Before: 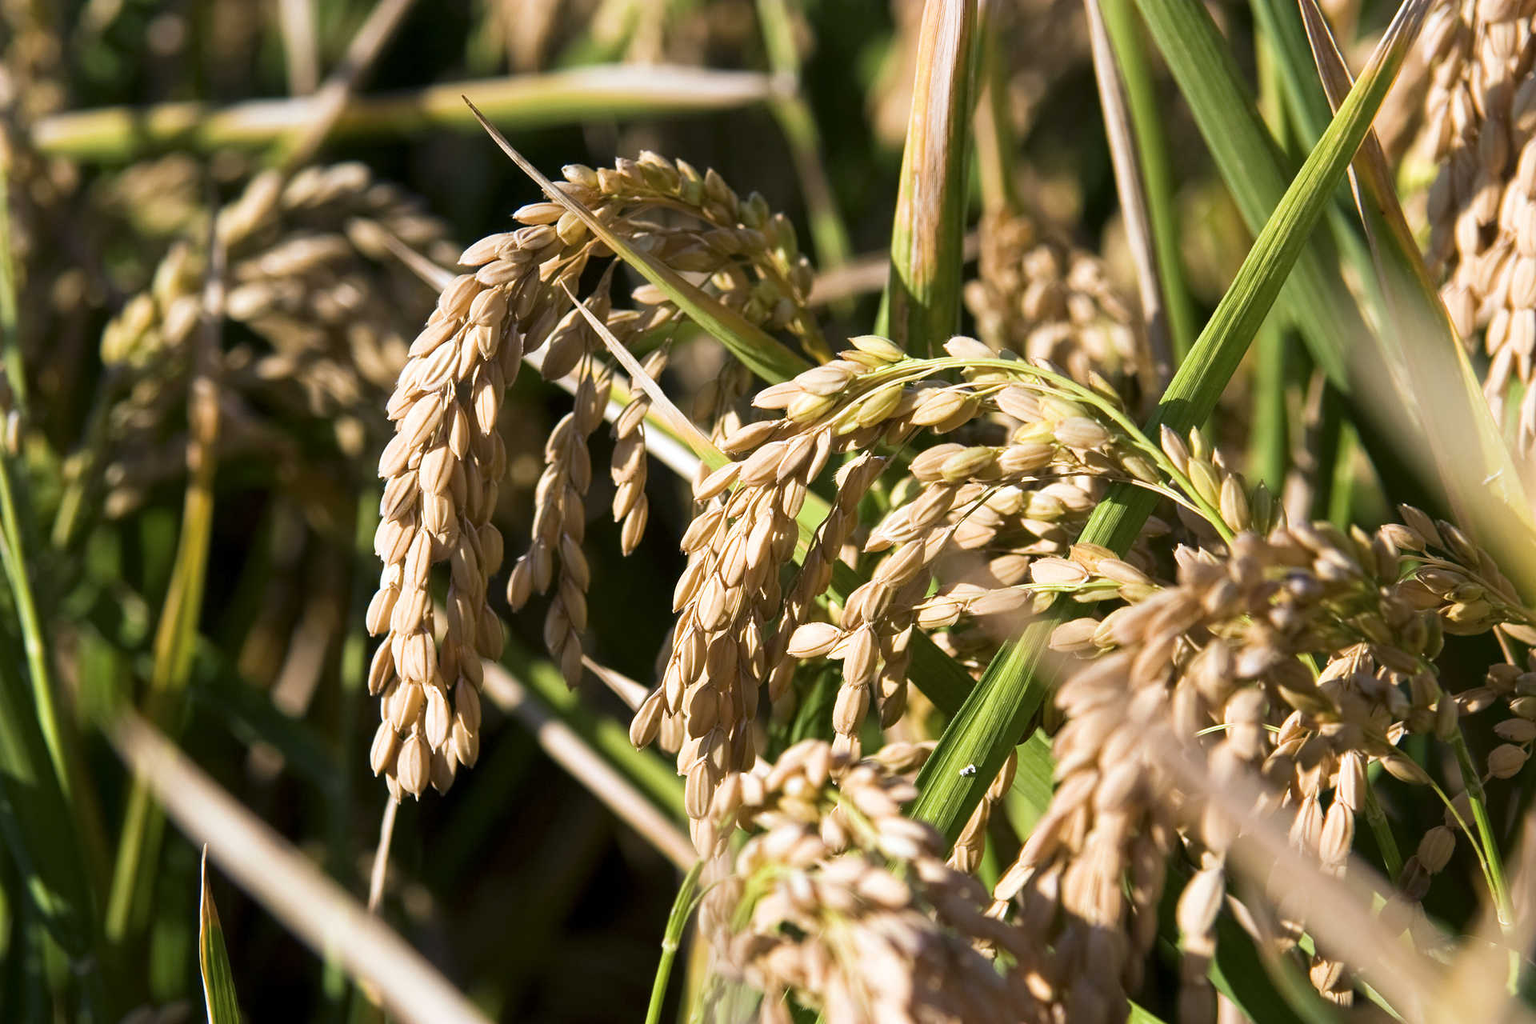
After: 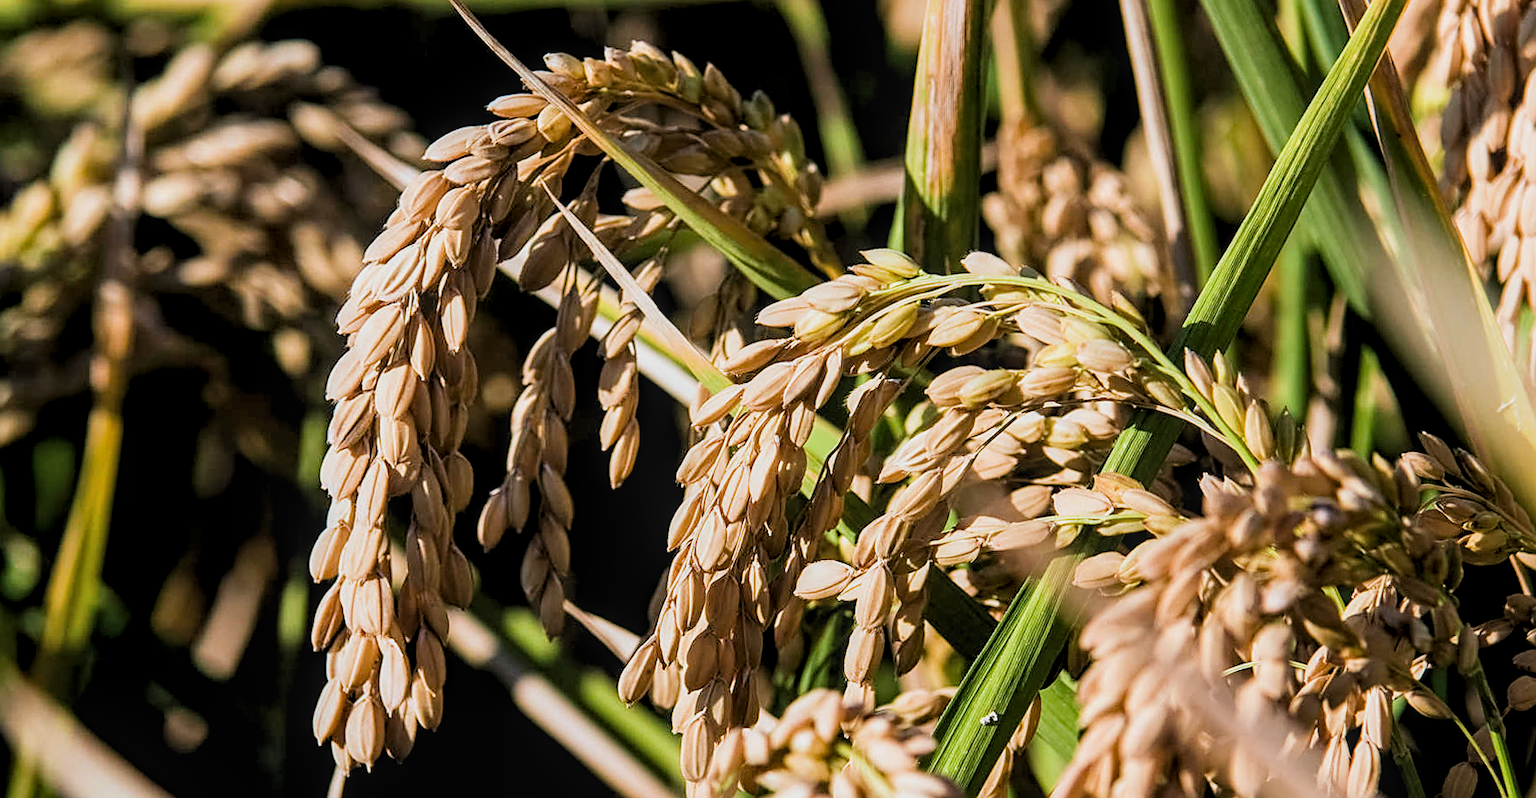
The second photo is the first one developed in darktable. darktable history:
sharpen: on, module defaults
exposure: compensate highlight preservation false
filmic rgb: black relative exposure -7.65 EV, white relative exposure 4.56 EV, hardness 3.61
rotate and perspective: rotation -0.013°, lens shift (vertical) -0.027, lens shift (horizontal) 0.178, crop left 0.016, crop right 0.989, crop top 0.082, crop bottom 0.918
levels: levels [0.052, 0.496, 0.908]
crop: left 8.155%, top 6.611%, bottom 15.385%
local contrast: on, module defaults
